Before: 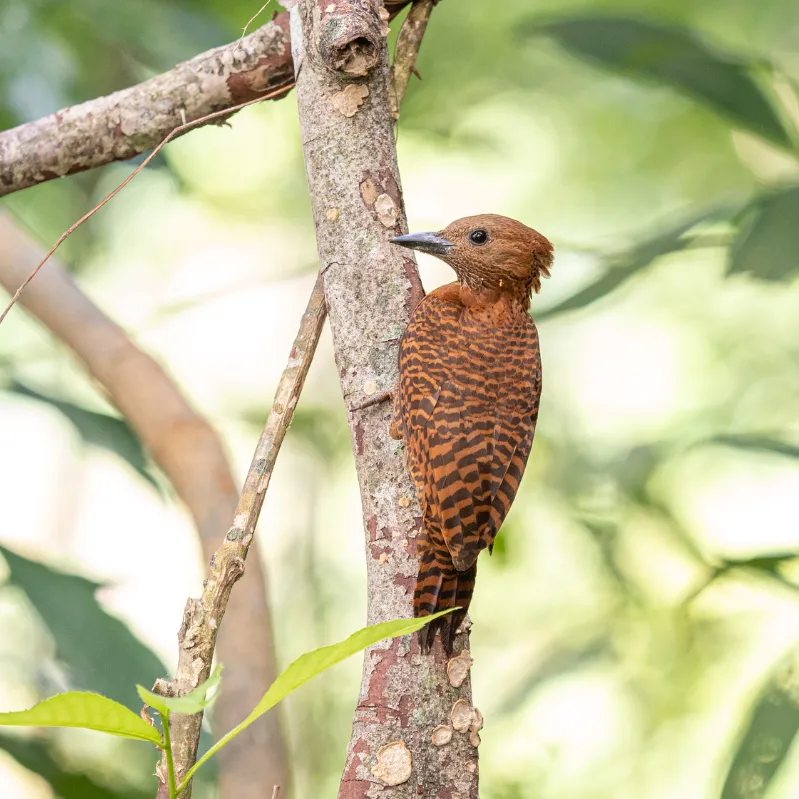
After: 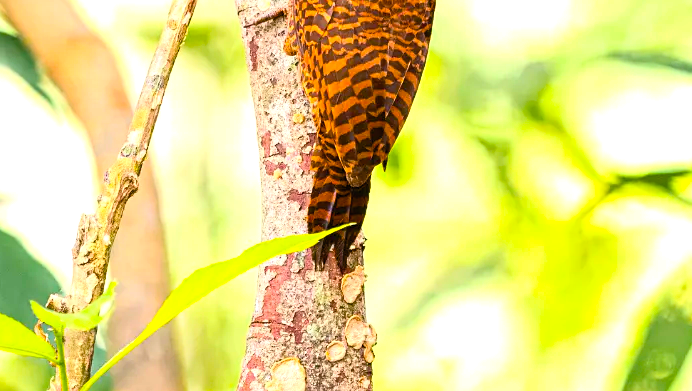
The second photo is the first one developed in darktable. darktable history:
sharpen: amount 0.2
contrast brightness saturation: contrast 0.2, brightness 0.16, saturation 0.22
crop and rotate: left 13.306%, top 48.129%, bottom 2.928%
color balance rgb: linear chroma grading › global chroma 9%, perceptual saturation grading › global saturation 36%, perceptual saturation grading › shadows 35%, perceptual brilliance grading › global brilliance 15%, perceptual brilliance grading › shadows -35%, global vibrance 15%
